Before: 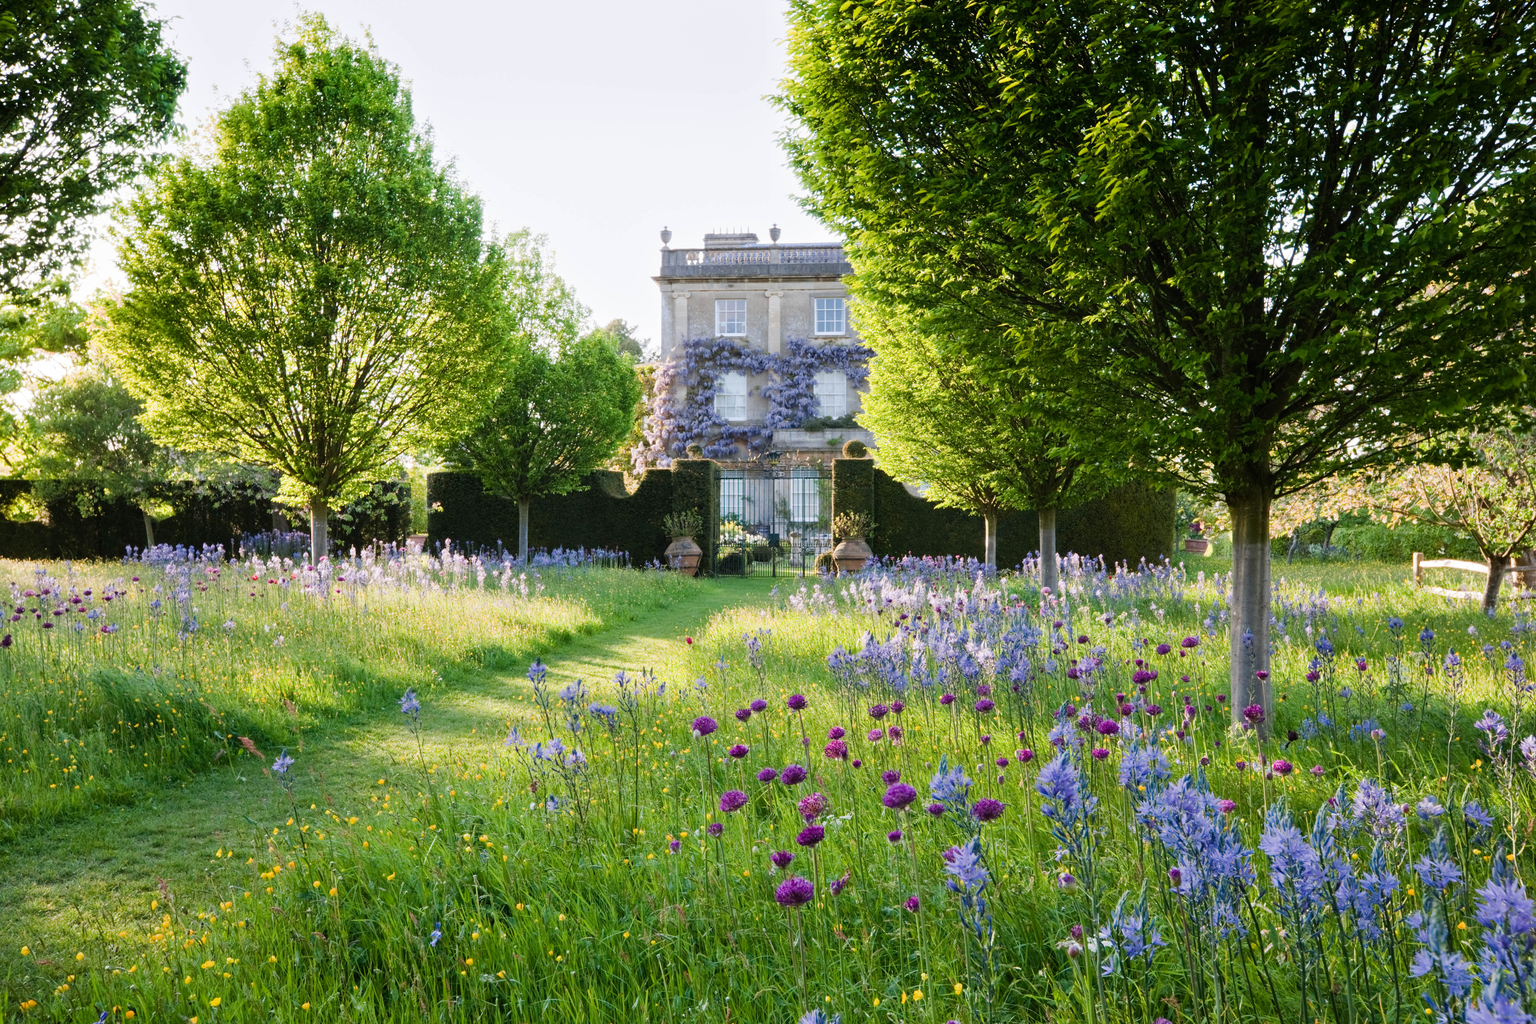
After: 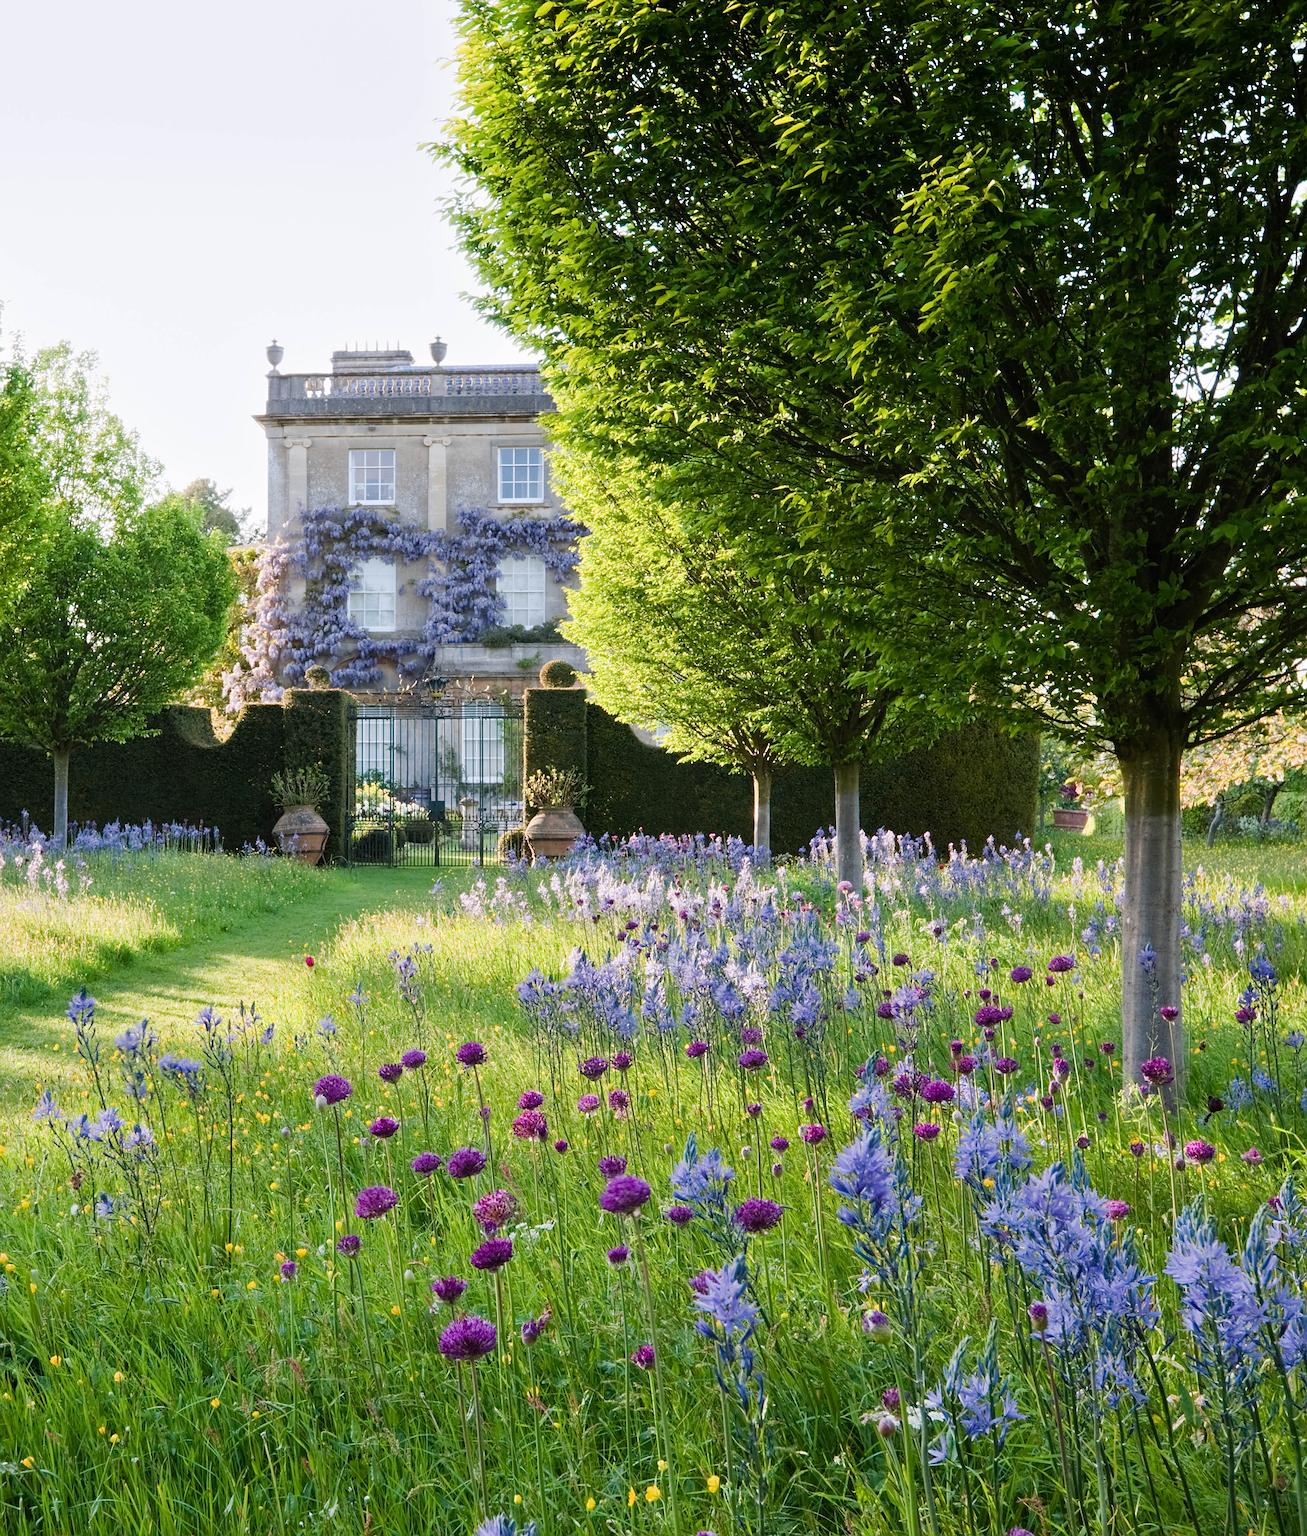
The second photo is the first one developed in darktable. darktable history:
sharpen: on, module defaults
crop: left 31.447%, top 0.021%, right 11.796%
